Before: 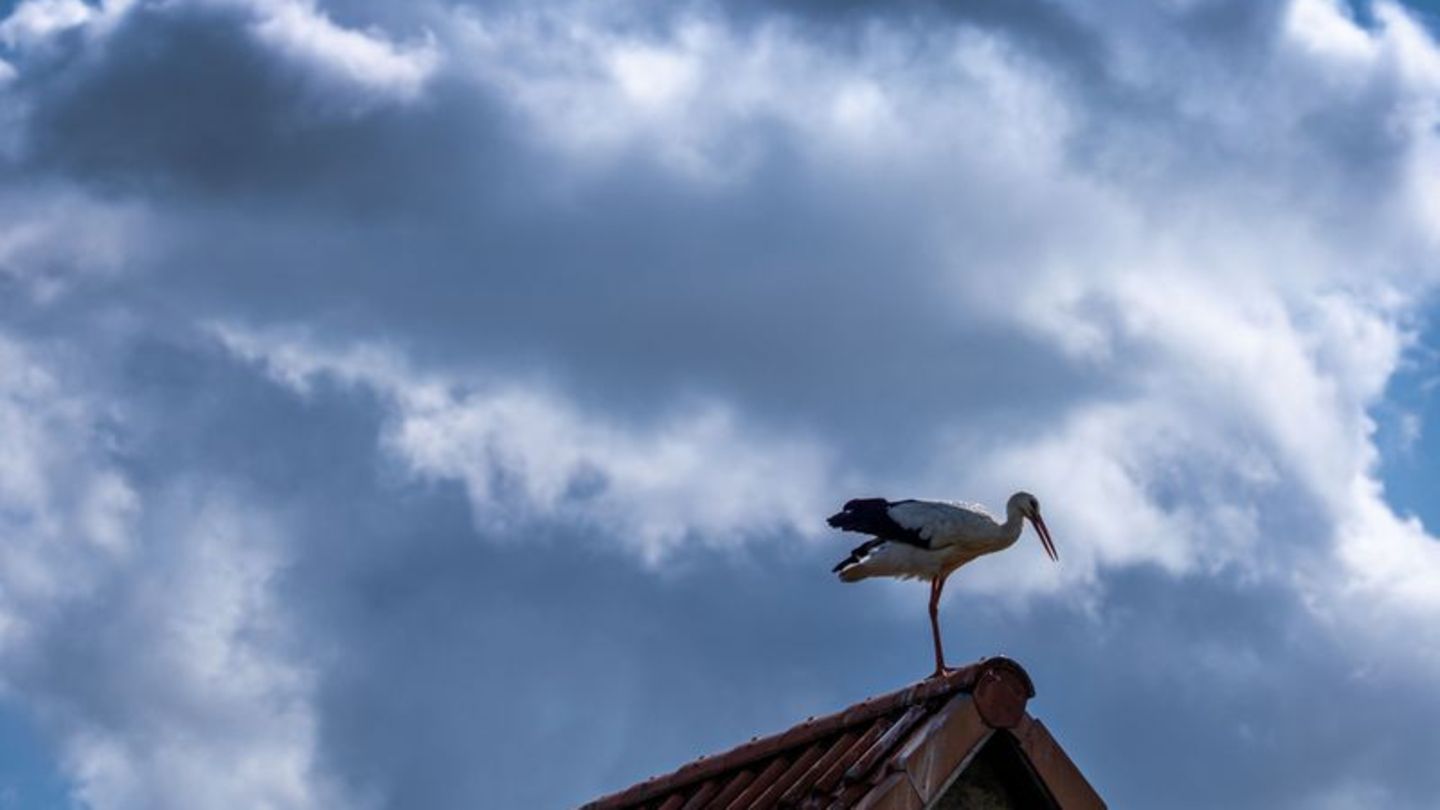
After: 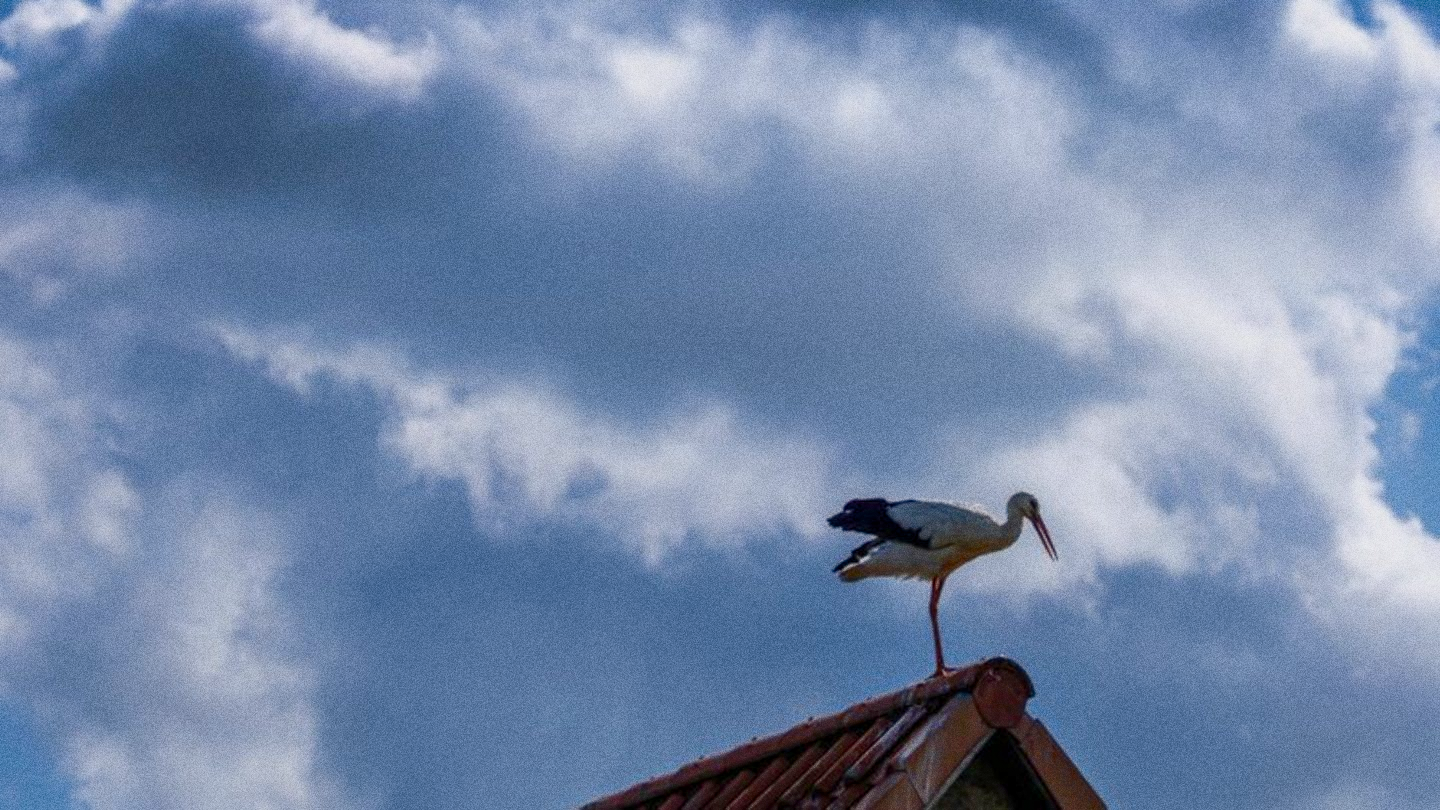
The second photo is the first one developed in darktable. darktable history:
color balance rgb: shadows lift › chroma 1%, shadows lift › hue 113°, highlights gain › chroma 0.2%, highlights gain › hue 333°, perceptual saturation grading › global saturation 20%, perceptual saturation grading › highlights -50%, perceptual saturation grading › shadows 25%, contrast -10%
grain: coarseness 0.09 ISO, strength 40%
